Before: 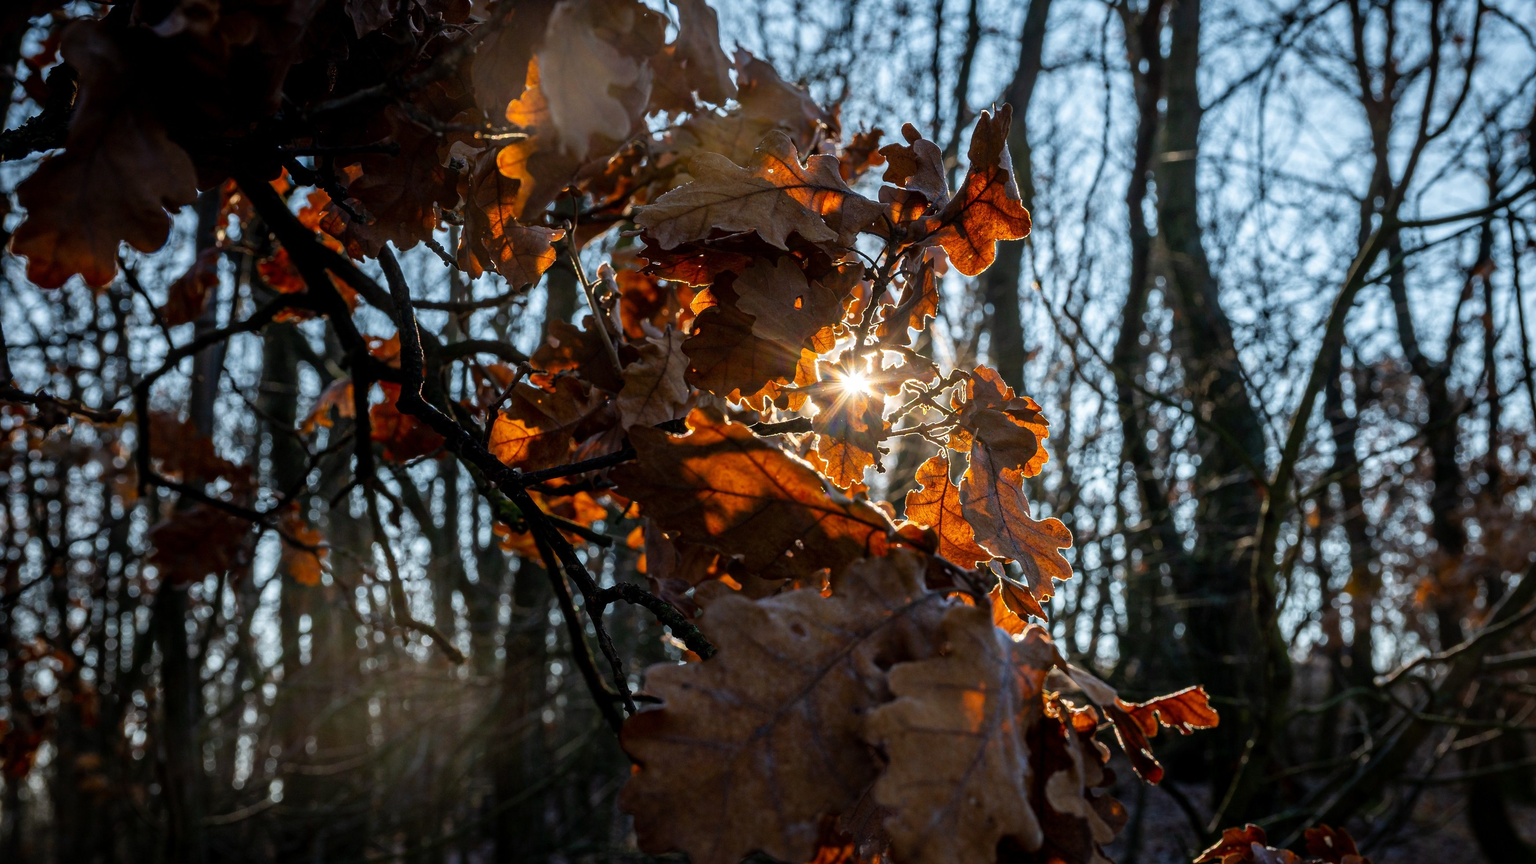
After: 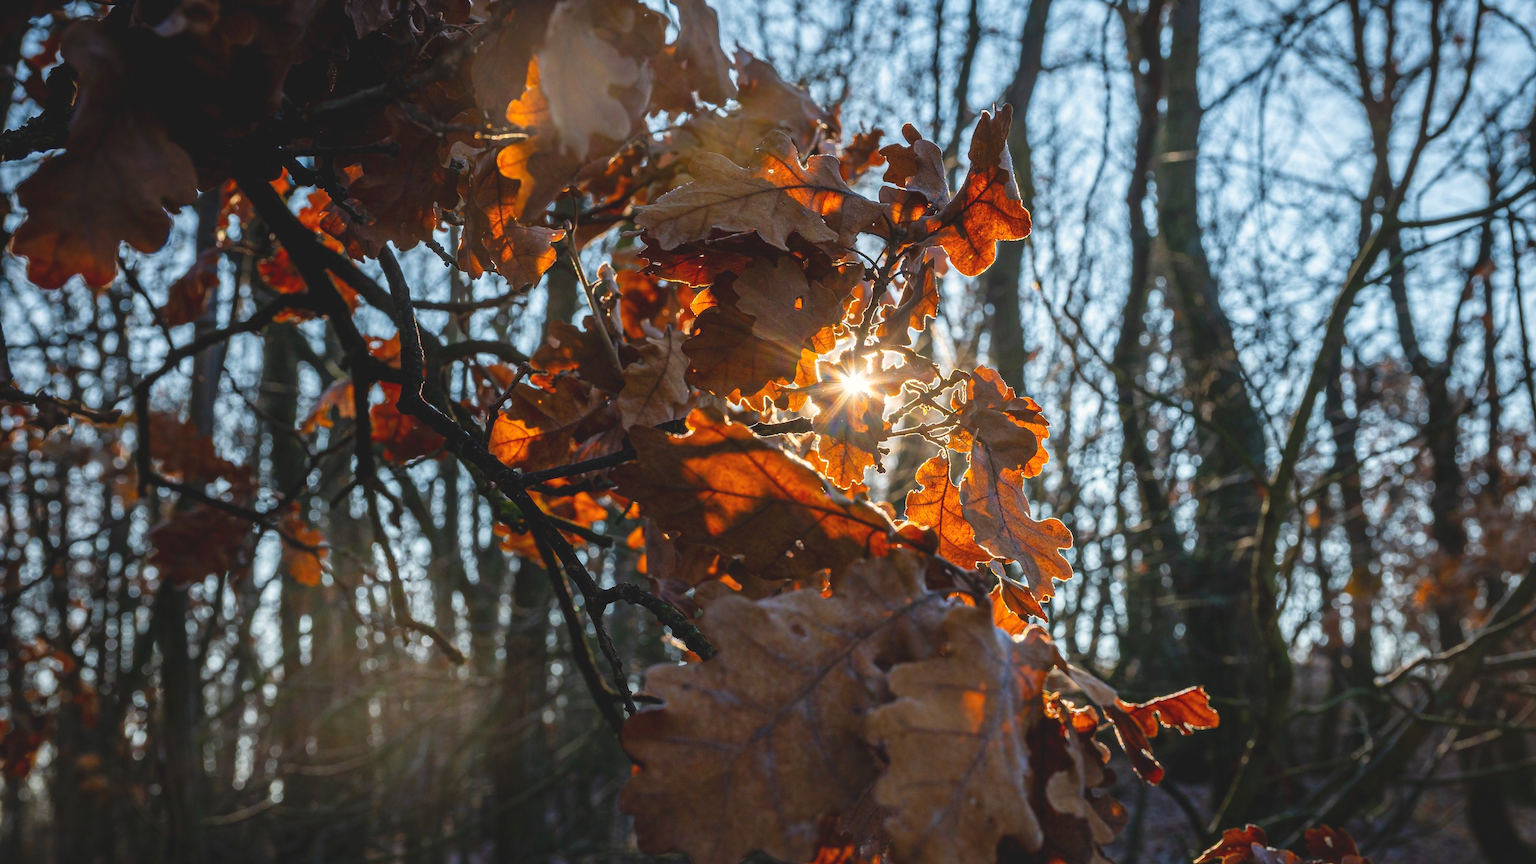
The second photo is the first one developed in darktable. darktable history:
color balance rgb: highlights gain › chroma 1.043%, highlights gain › hue 70.58°, global offset › luminance 0.476%, perceptual saturation grading › global saturation 0.782%, perceptual brilliance grading › global brilliance 12.821%, contrast -19.895%
